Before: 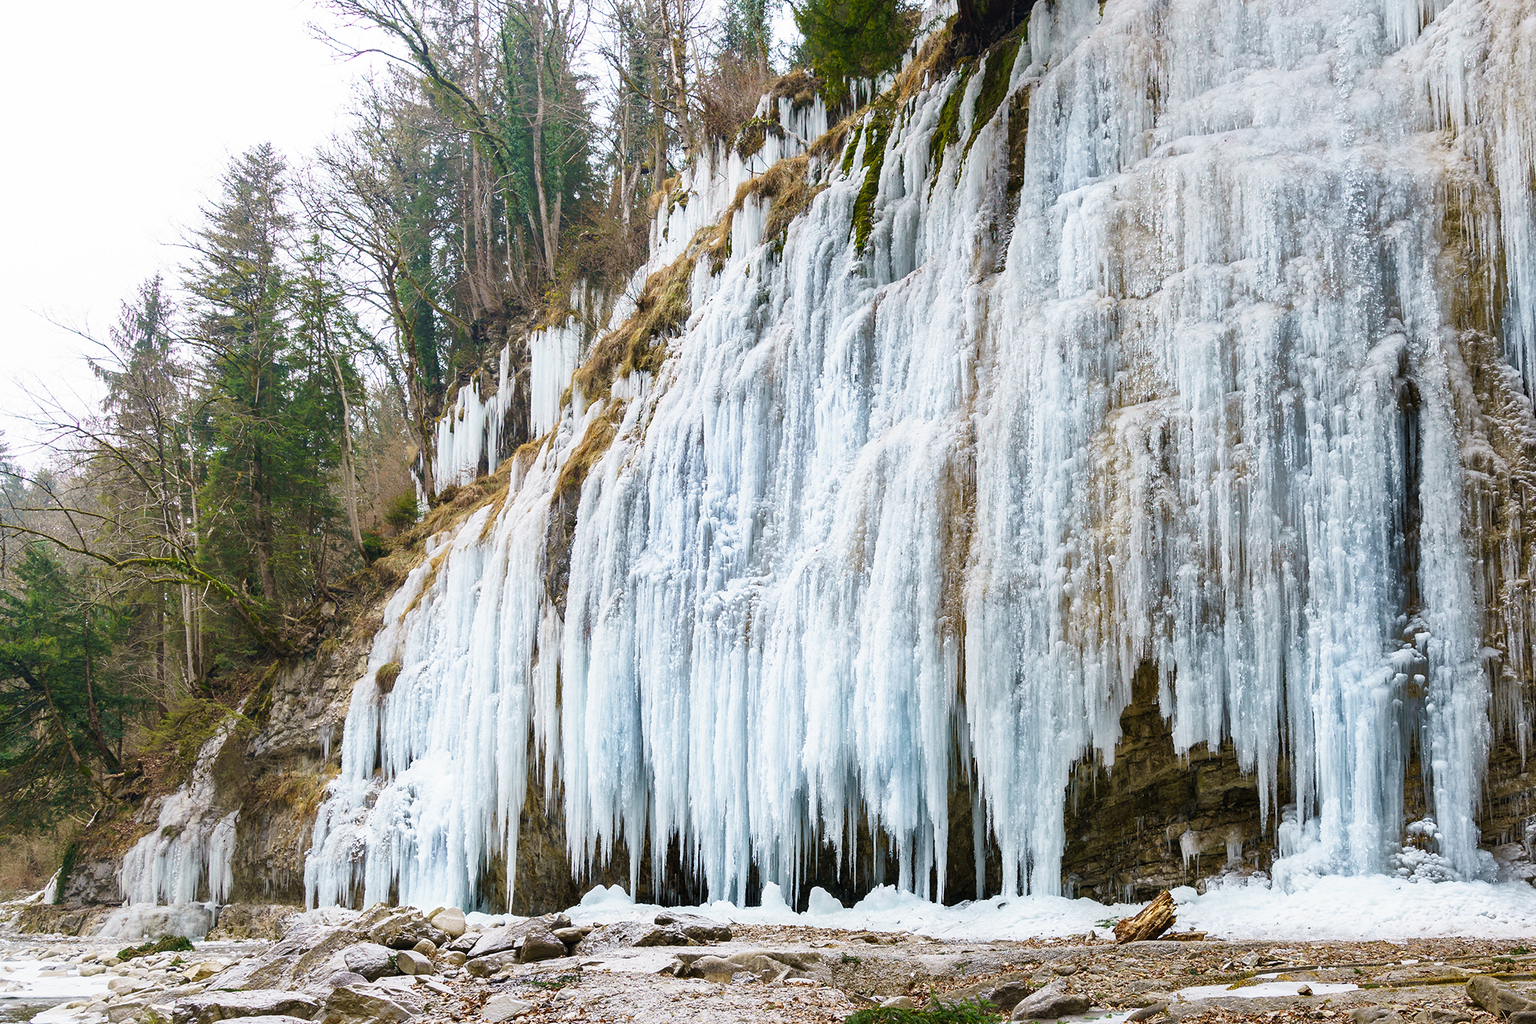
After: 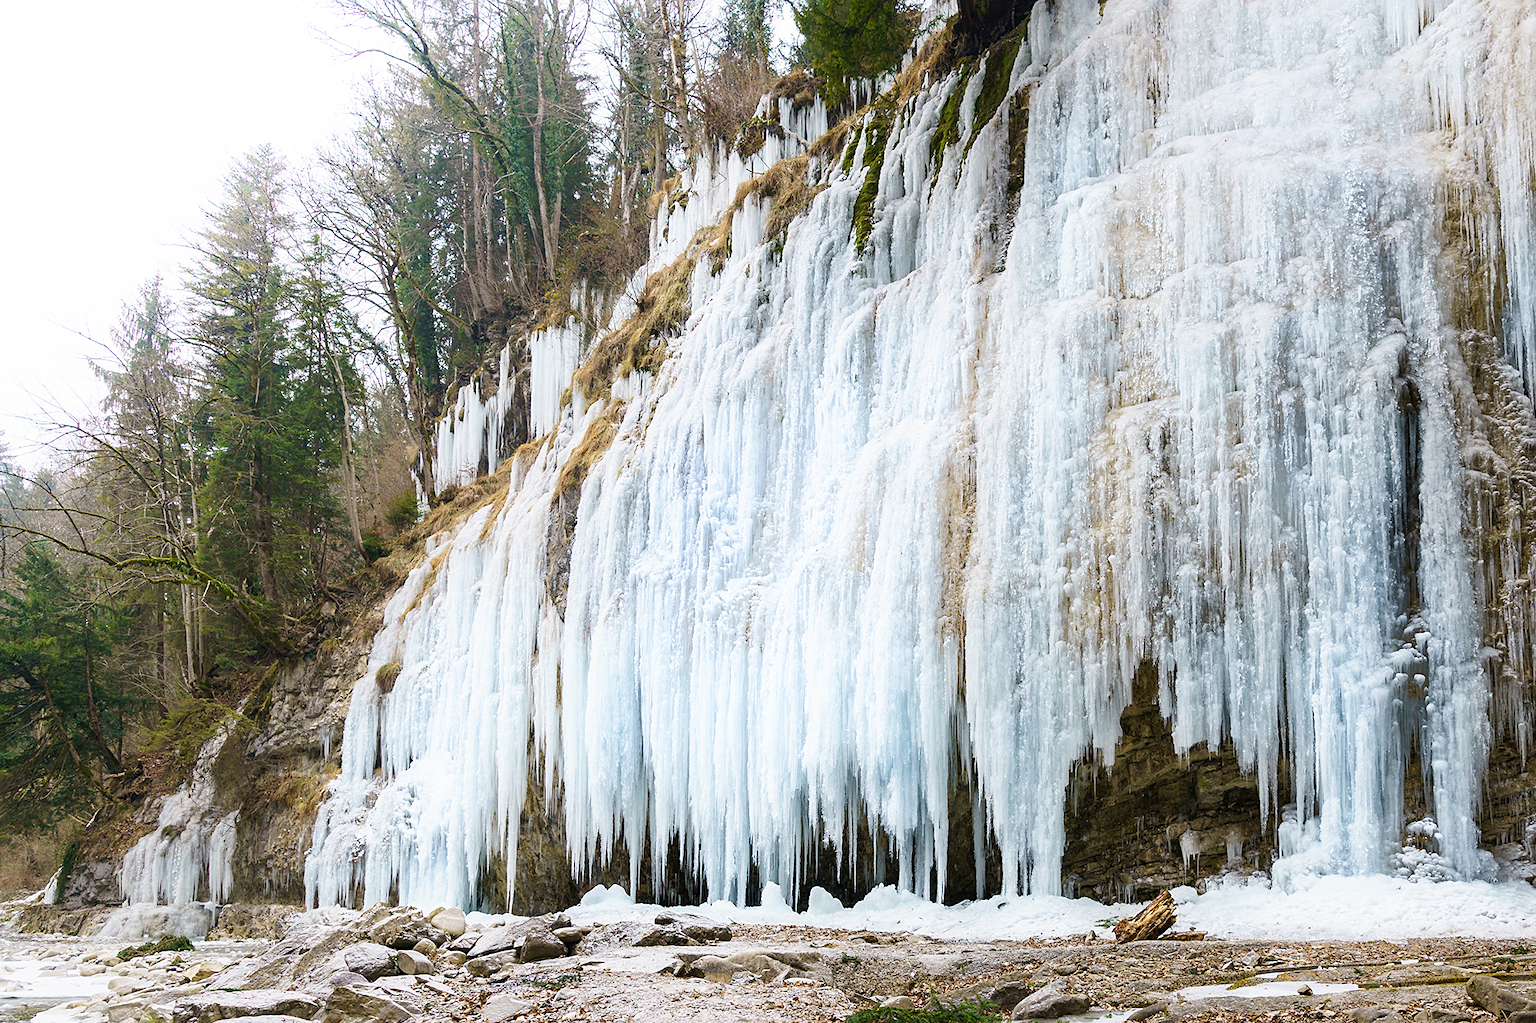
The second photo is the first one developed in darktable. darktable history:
contrast brightness saturation: saturation -0.05
tone equalizer: on, module defaults
shadows and highlights: shadows -40.15, highlights 62.88, soften with gaussian
sharpen: amount 0.2
